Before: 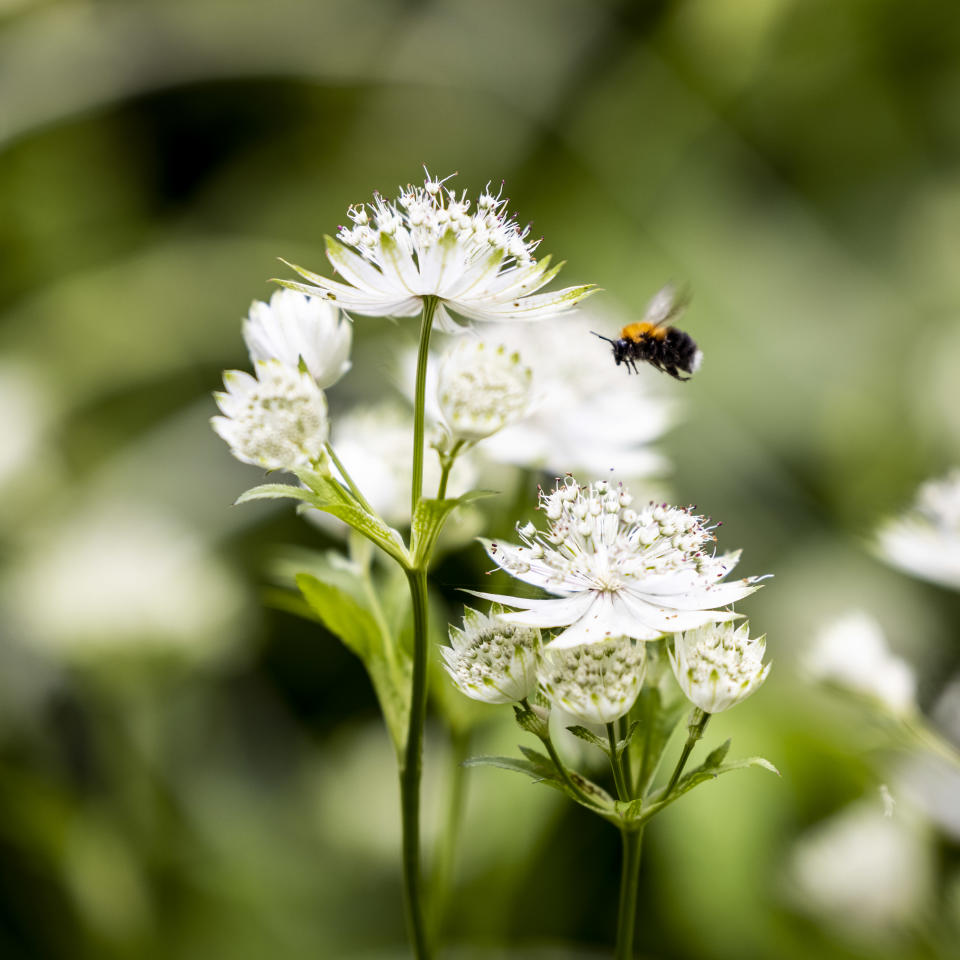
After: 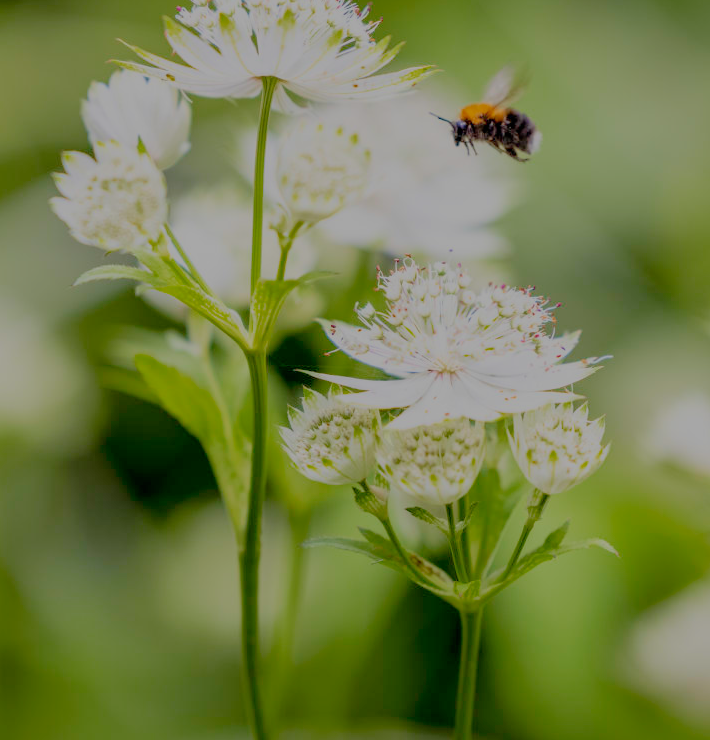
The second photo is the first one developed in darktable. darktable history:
crop: left 16.871%, top 22.857%, right 9.116%
rgb curve: curves: ch0 [(0, 0) (0.053, 0.068) (0.122, 0.128) (1, 1)]
filmic rgb: black relative exposure -16 EV, white relative exposure 8 EV, threshold 3 EV, hardness 4.17, latitude 50%, contrast 0.5, color science v5 (2021), contrast in shadows safe, contrast in highlights safe, enable highlight reconstruction true
